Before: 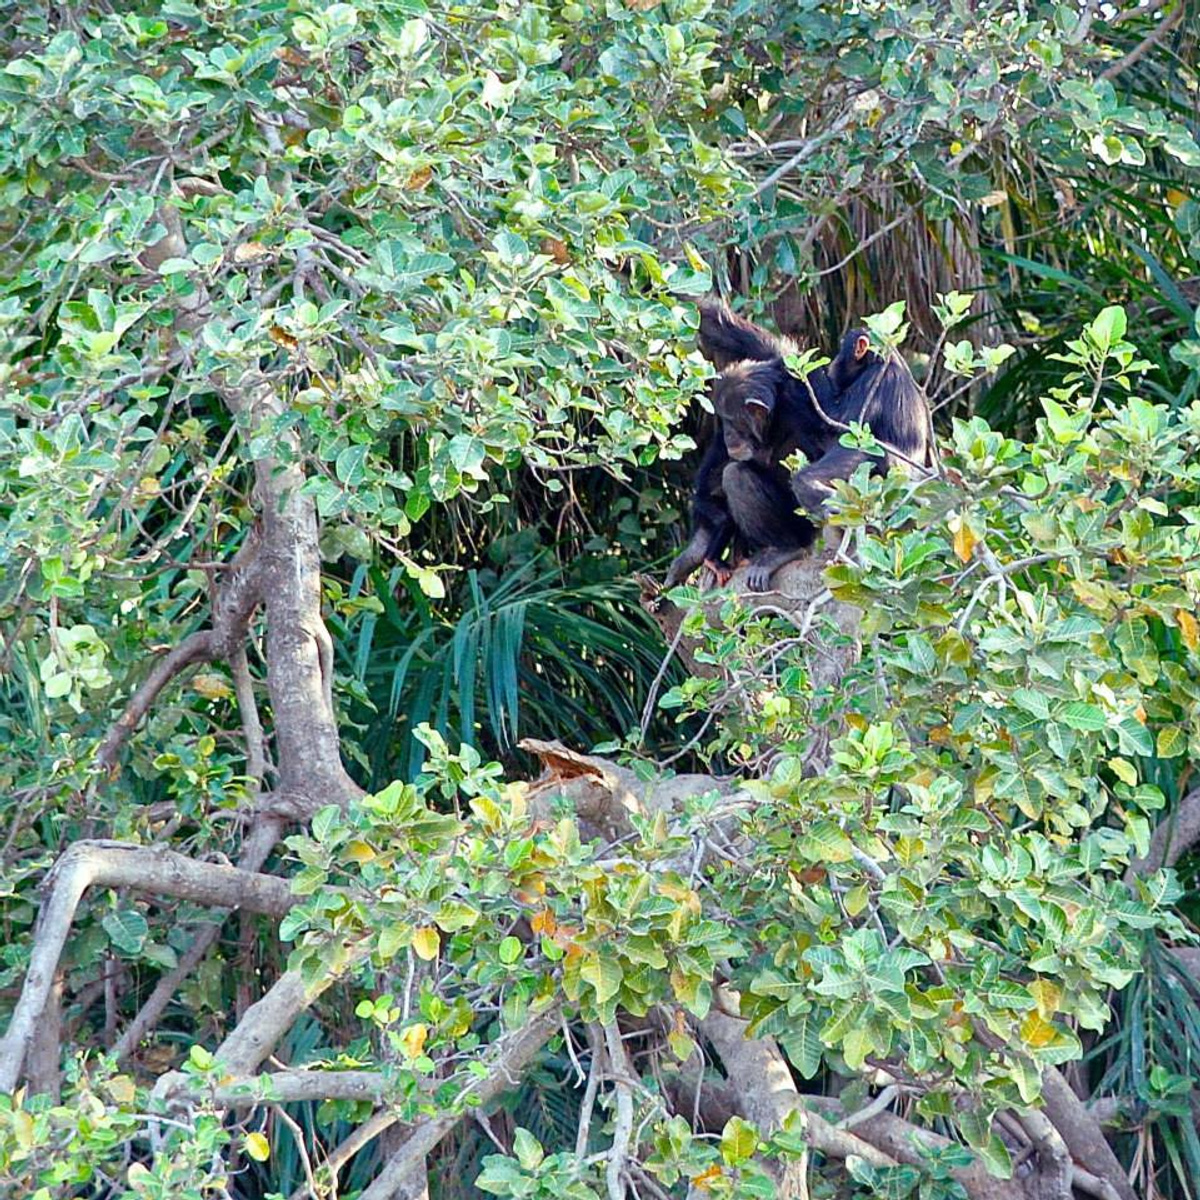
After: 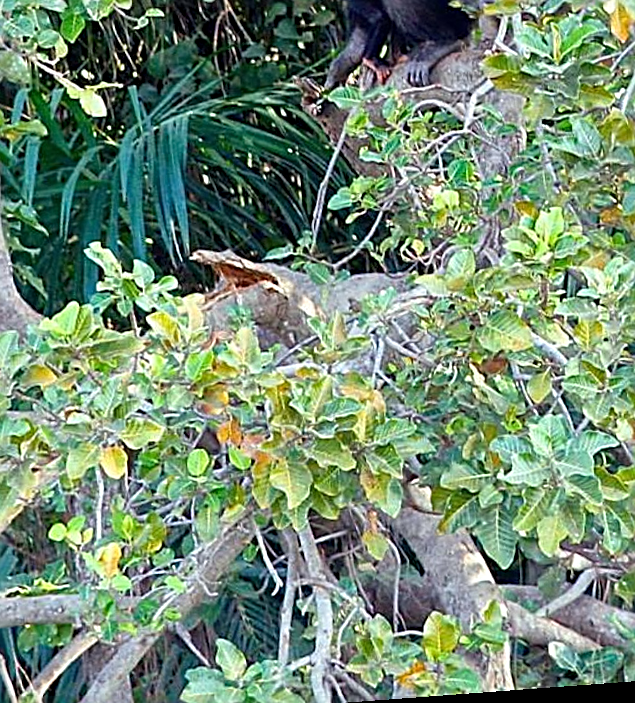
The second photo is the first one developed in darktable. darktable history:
crop: left 29.672%, top 41.786%, right 20.851%, bottom 3.487%
sharpen: radius 2.676, amount 0.669
rotate and perspective: rotation -4.25°, automatic cropping off
